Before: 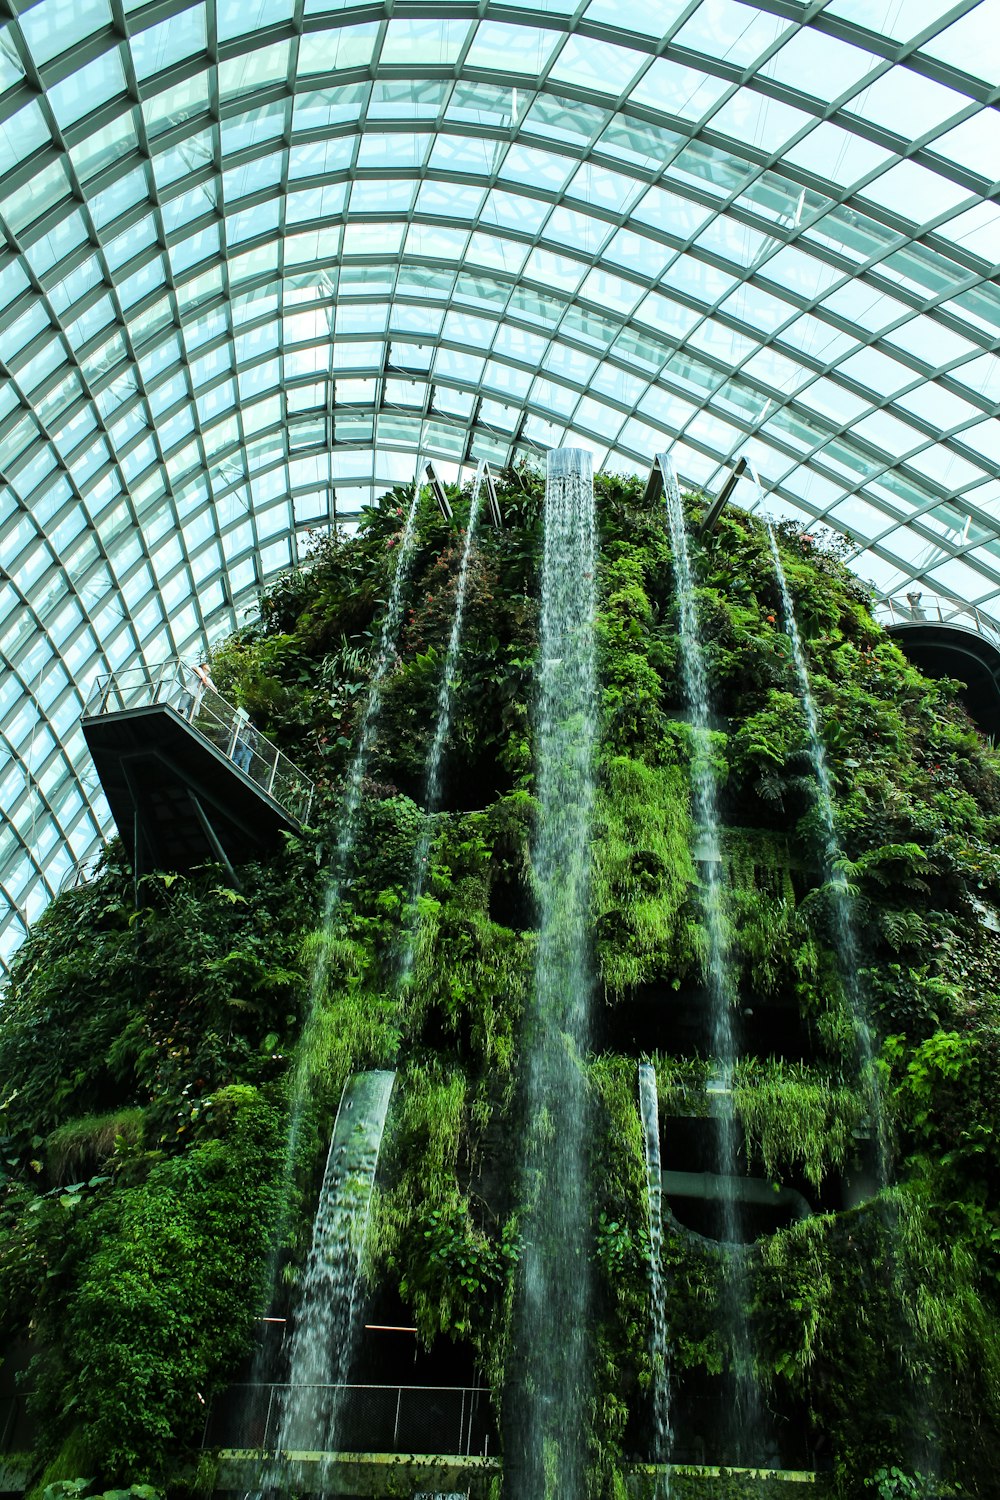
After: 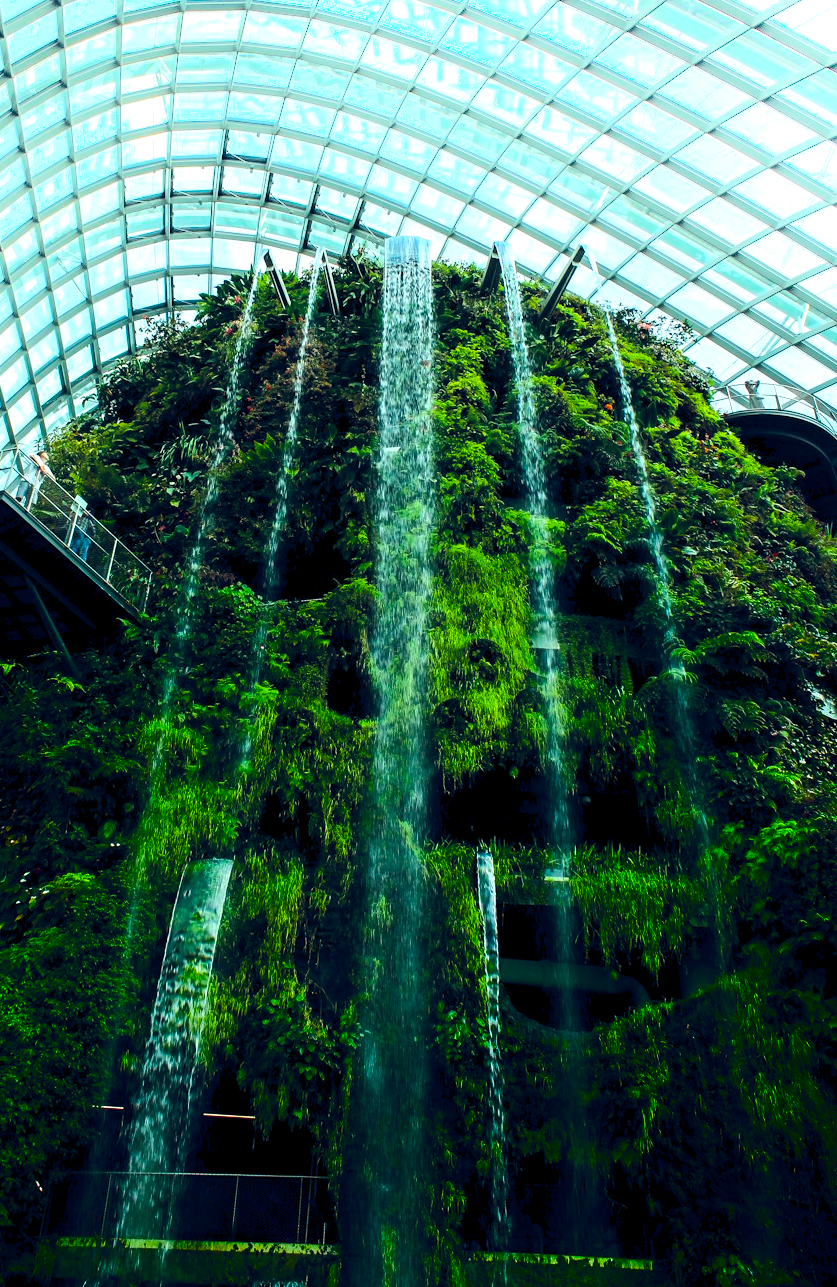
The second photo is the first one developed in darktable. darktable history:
shadows and highlights: shadows -54.14, highlights 84.7, soften with gaussian
crop: left 16.284%, top 14.197%
exposure: compensate highlight preservation false
color balance rgb: global offset › luminance -0.275%, global offset › chroma 0.307%, global offset › hue 260.97°, linear chroma grading › global chroma 49.778%, perceptual saturation grading › global saturation 0.555%, perceptual brilliance grading › highlights 13.947%, perceptual brilliance grading › shadows -18.662%, saturation formula JzAzBz (2021)
color correction: highlights b* 0.062, saturation 0.979
